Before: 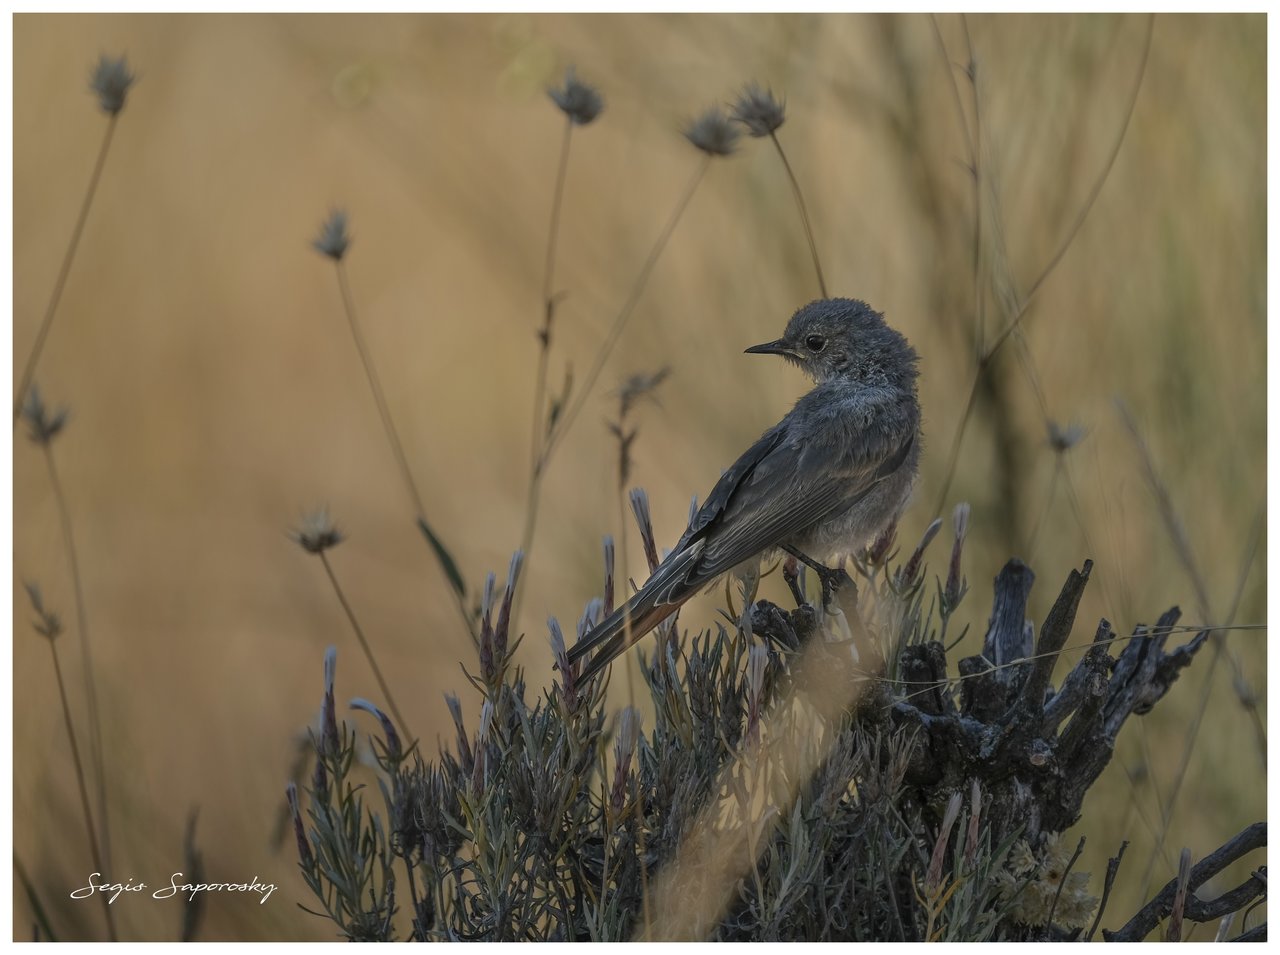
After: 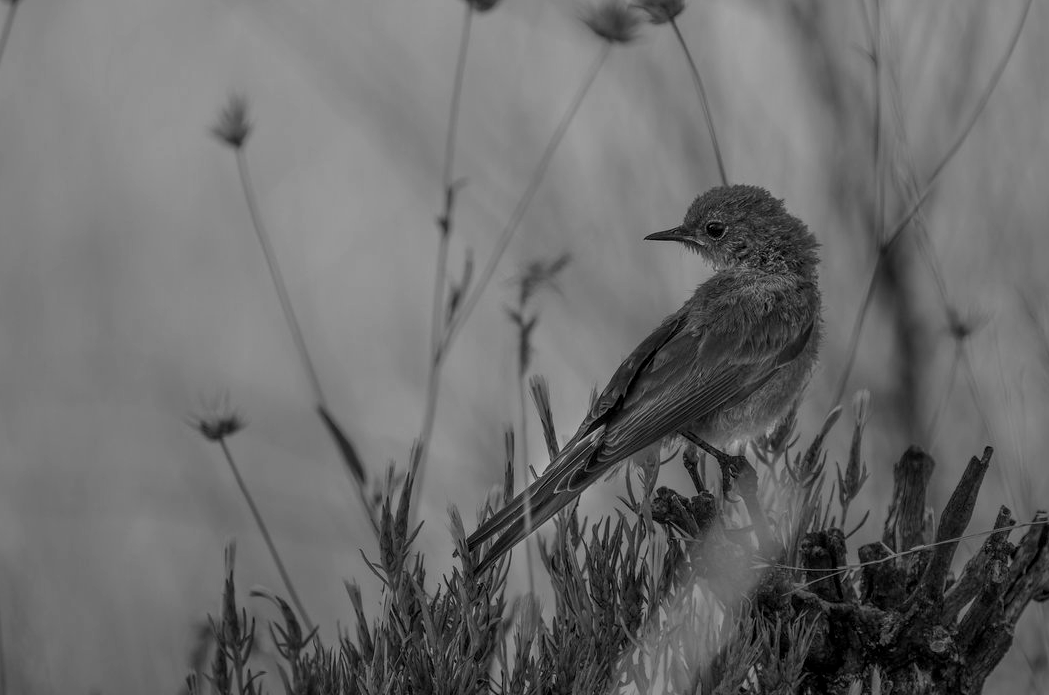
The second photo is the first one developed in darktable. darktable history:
crop: left 7.856%, top 11.836%, right 10.12%, bottom 15.387%
local contrast: detail 117%
monochrome: a -6.99, b 35.61, size 1.4
